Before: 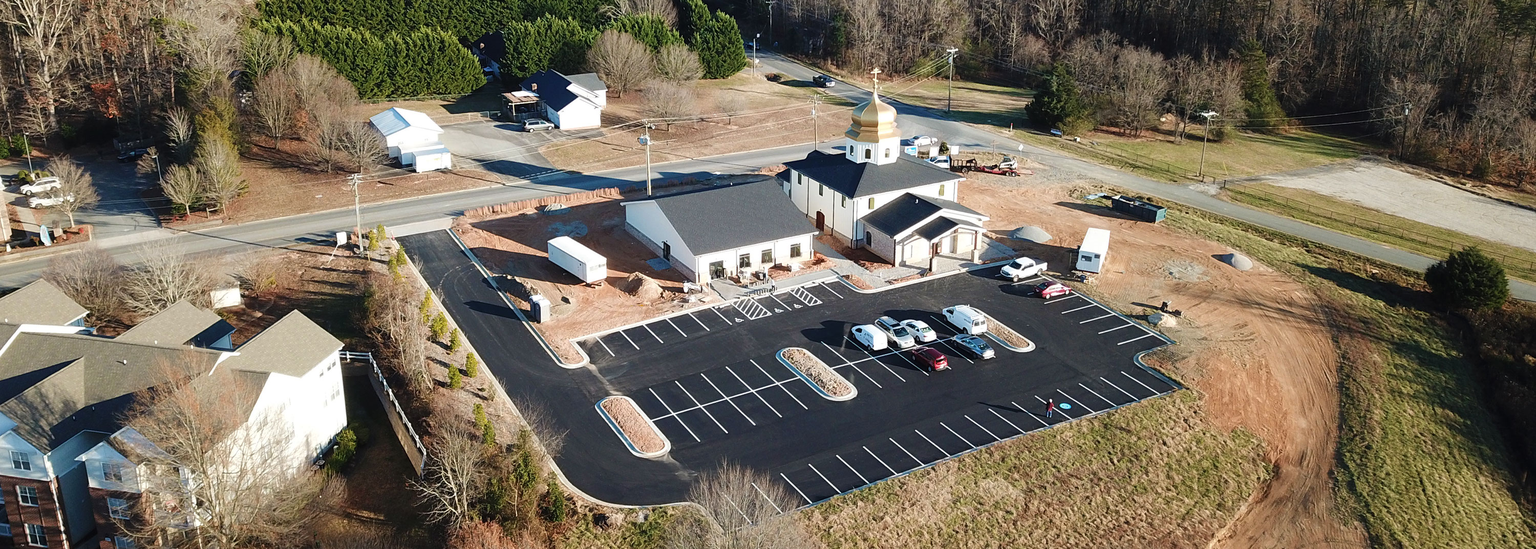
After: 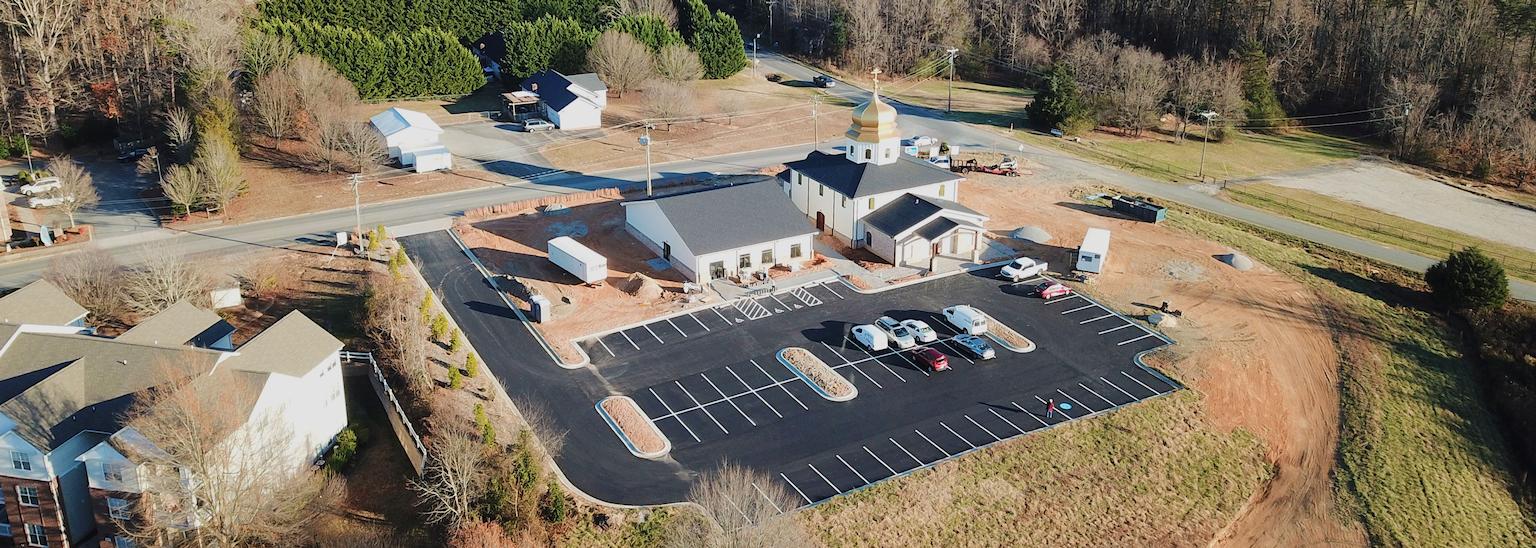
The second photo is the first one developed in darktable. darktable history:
tone curve: curves: ch0 [(0, 0) (0.402, 0.473) (0.673, 0.68) (0.899, 0.832) (0.999, 0.903)]; ch1 [(0, 0) (0.379, 0.262) (0.464, 0.425) (0.498, 0.49) (0.507, 0.5) (0.53, 0.532) (0.582, 0.583) (0.68, 0.672) (0.791, 0.748) (1, 0.896)]; ch2 [(0, 0) (0.199, 0.414) (0.438, 0.49) (0.496, 0.501) (0.515, 0.546) (0.577, 0.605) (0.632, 0.649) (0.717, 0.727) (0.845, 0.855) (0.998, 0.977)]
